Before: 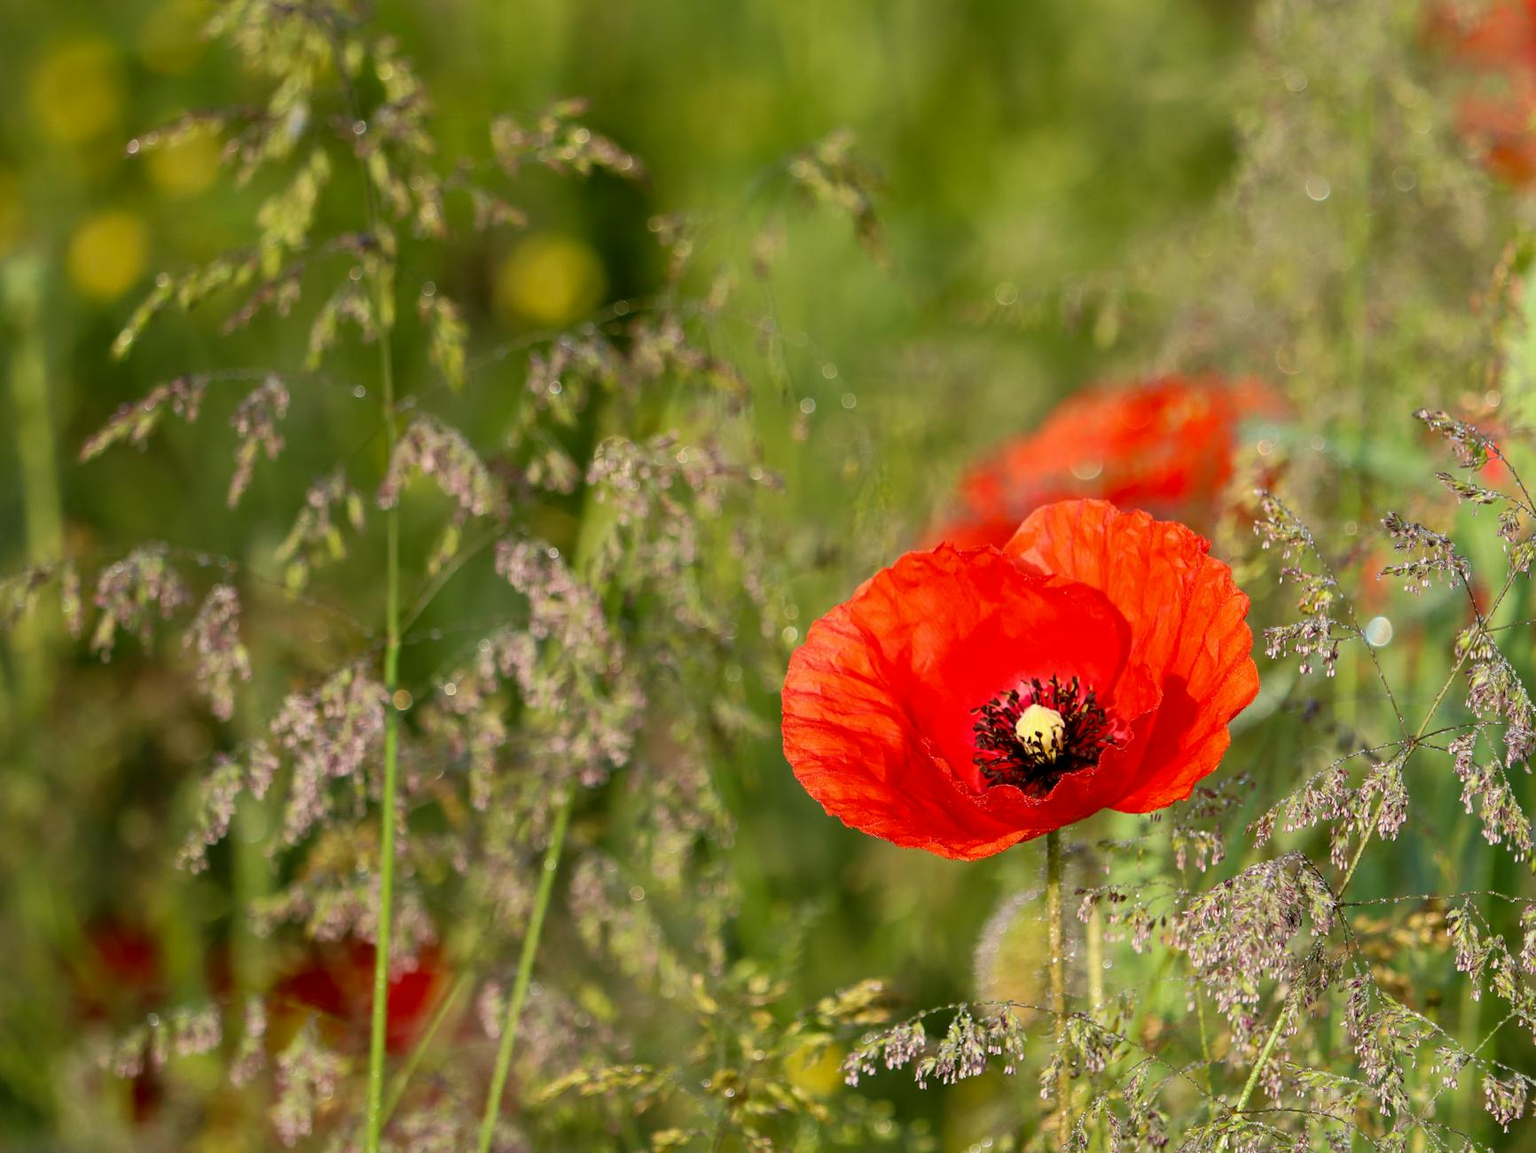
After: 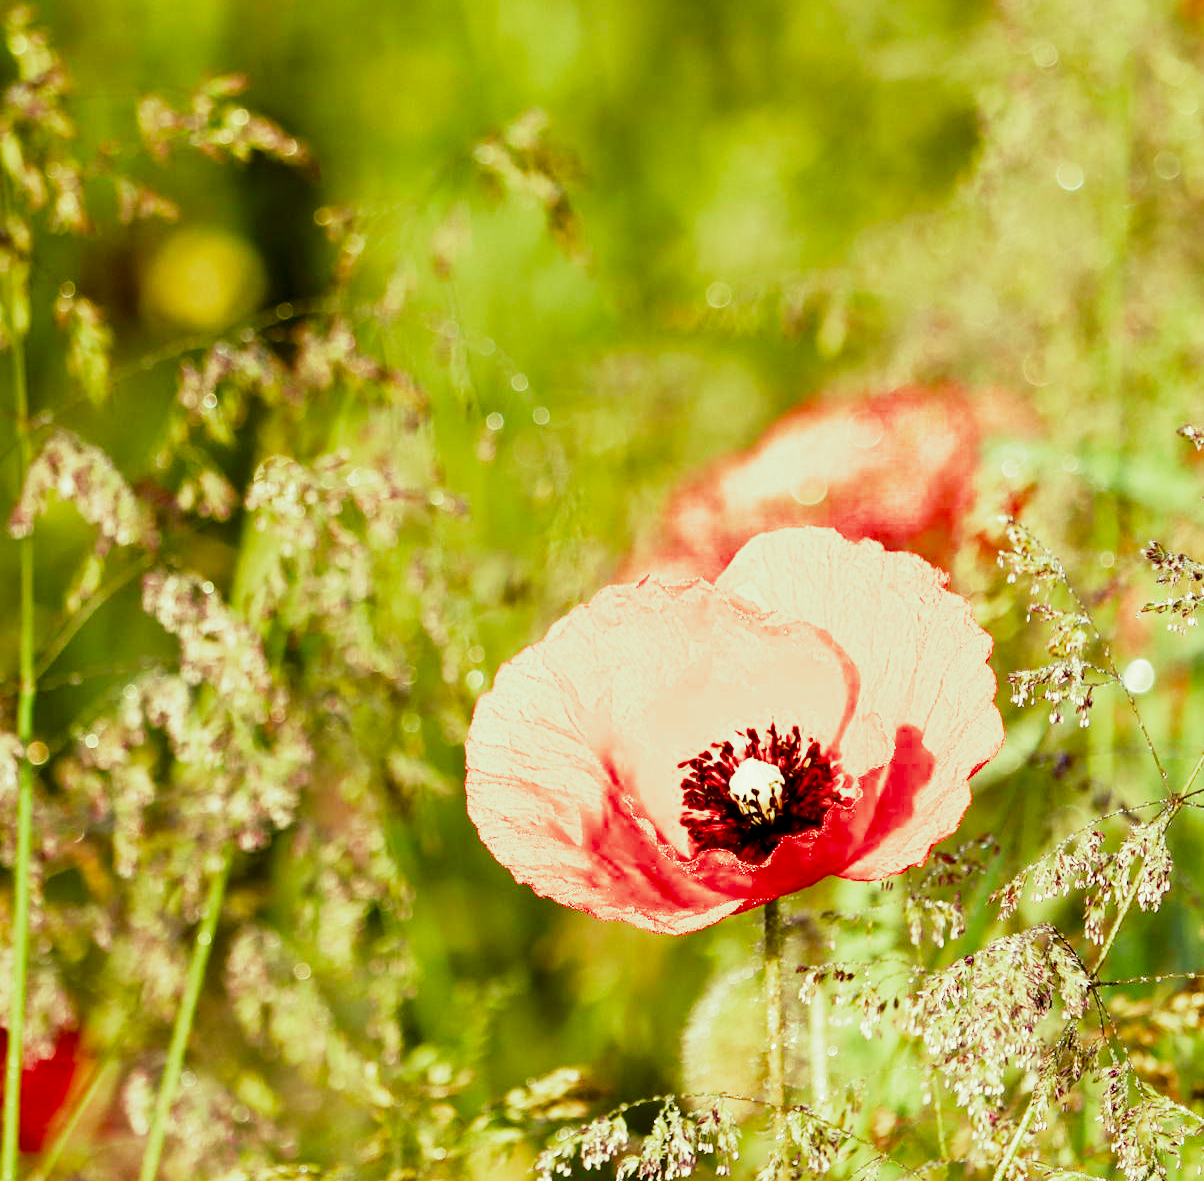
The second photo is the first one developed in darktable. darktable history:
crop and rotate: left 24.034%, top 2.838%, right 6.406%, bottom 6.299%
velvia: strength 15%
rgb levels: mode RGB, independent channels, levels [[0, 0.5, 1], [0, 0.521, 1], [0, 0.536, 1]]
exposure: black level correction 0, exposure 1.2 EV, compensate exposure bias true, compensate highlight preservation false
filmic rgb: black relative exposure -7.92 EV, white relative exposure 4.13 EV, threshold 3 EV, hardness 4.02, latitude 51.22%, contrast 1.013, shadows ↔ highlights balance 5.35%, color science v5 (2021), contrast in shadows safe, contrast in highlights safe, enable highlight reconstruction true
white balance: red 0.978, blue 0.999
contrast brightness saturation: contrast 0.19, brightness -0.11, saturation 0.21
split-toning: shadows › hue 290.82°, shadows › saturation 0.34, highlights › saturation 0.38, balance 0, compress 50%
